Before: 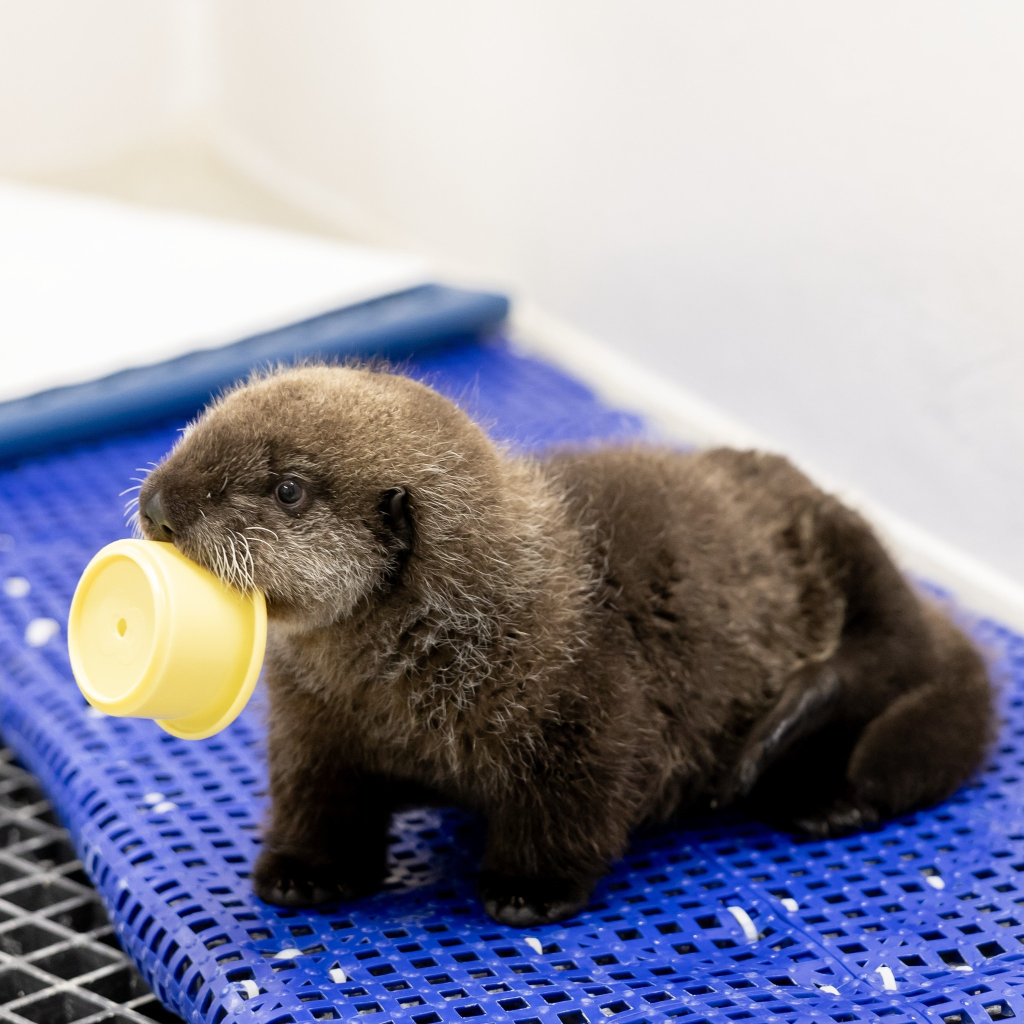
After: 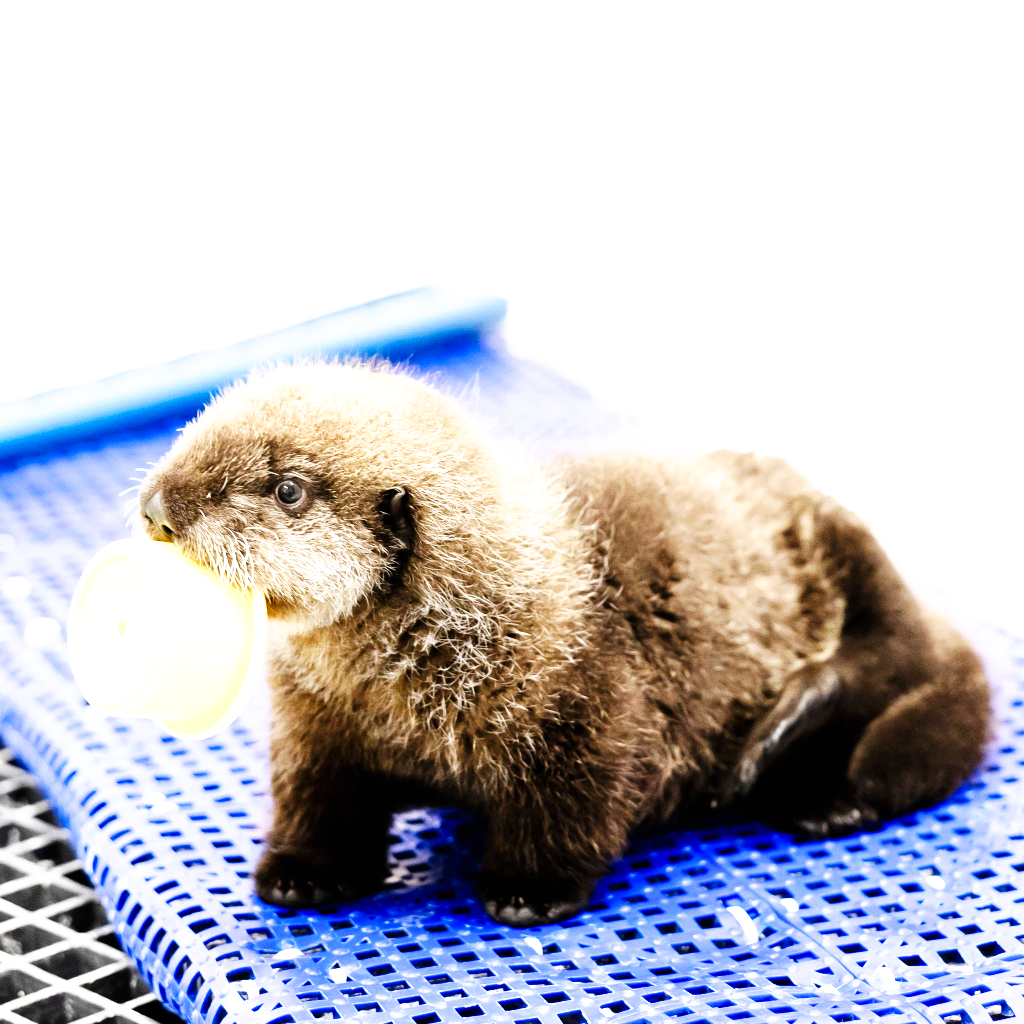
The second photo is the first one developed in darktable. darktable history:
base curve: curves: ch0 [(0, 0) (0.007, 0.004) (0.027, 0.03) (0.046, 0.07) (0.207, 0.54) (0.442, 0.872) (0.673, 0.972) (1, 1)], preserve colors none
exposure: exposure 1.149 EV, compensate exposure bias true, compensate highlight preservation false
tone equalizer: on, module defaults
